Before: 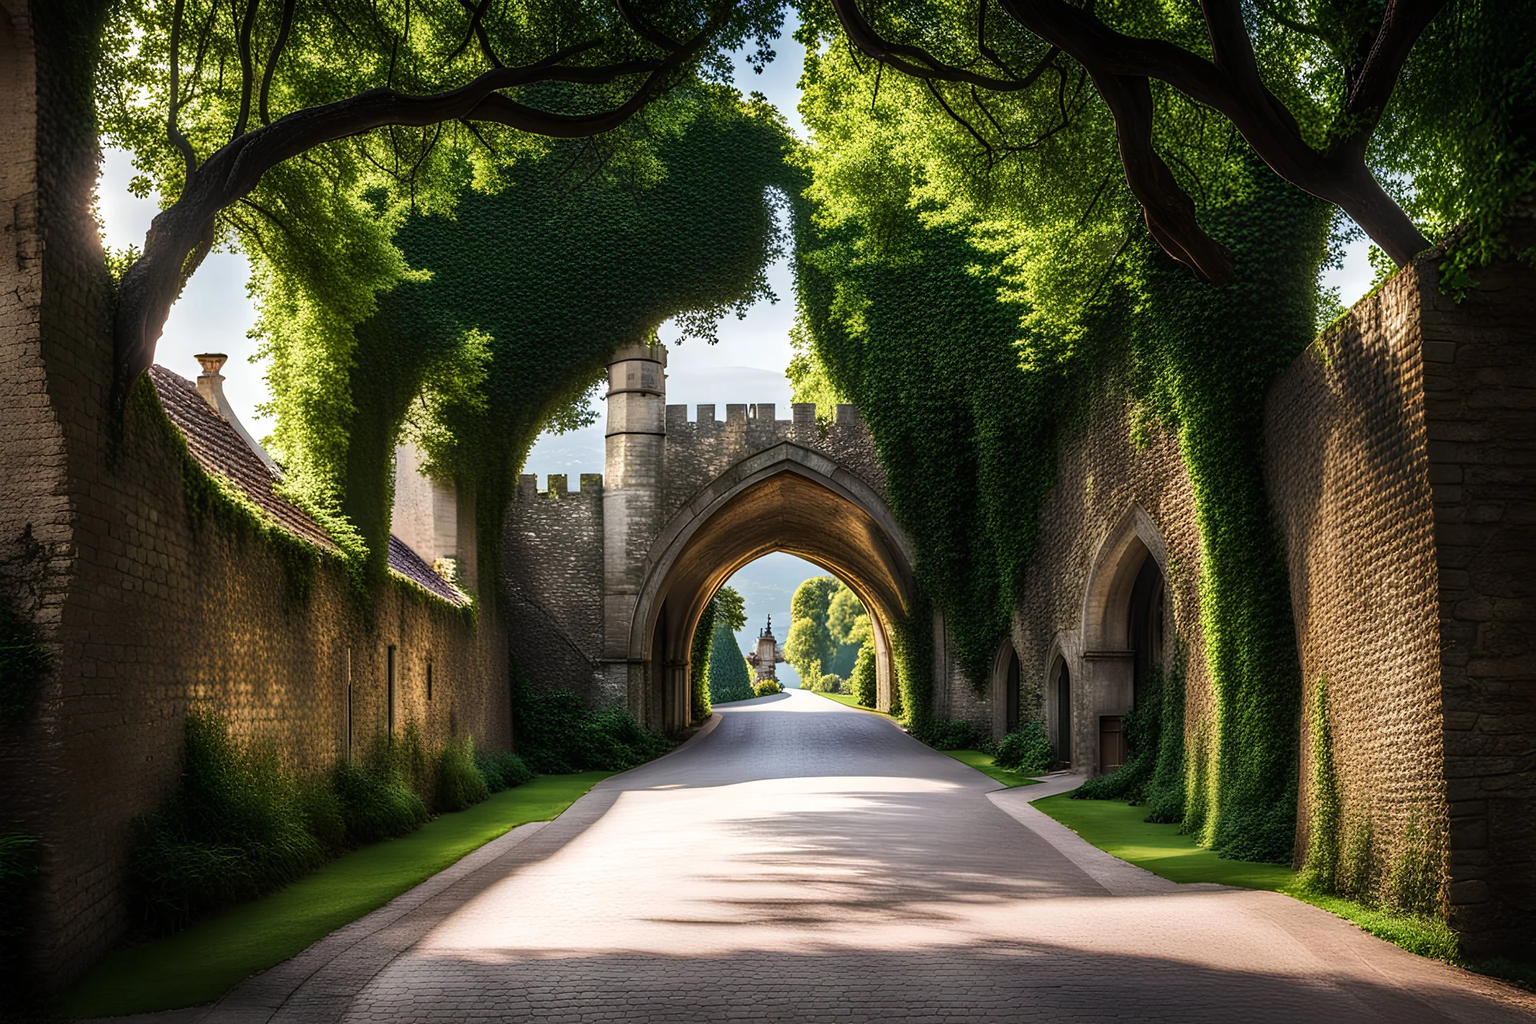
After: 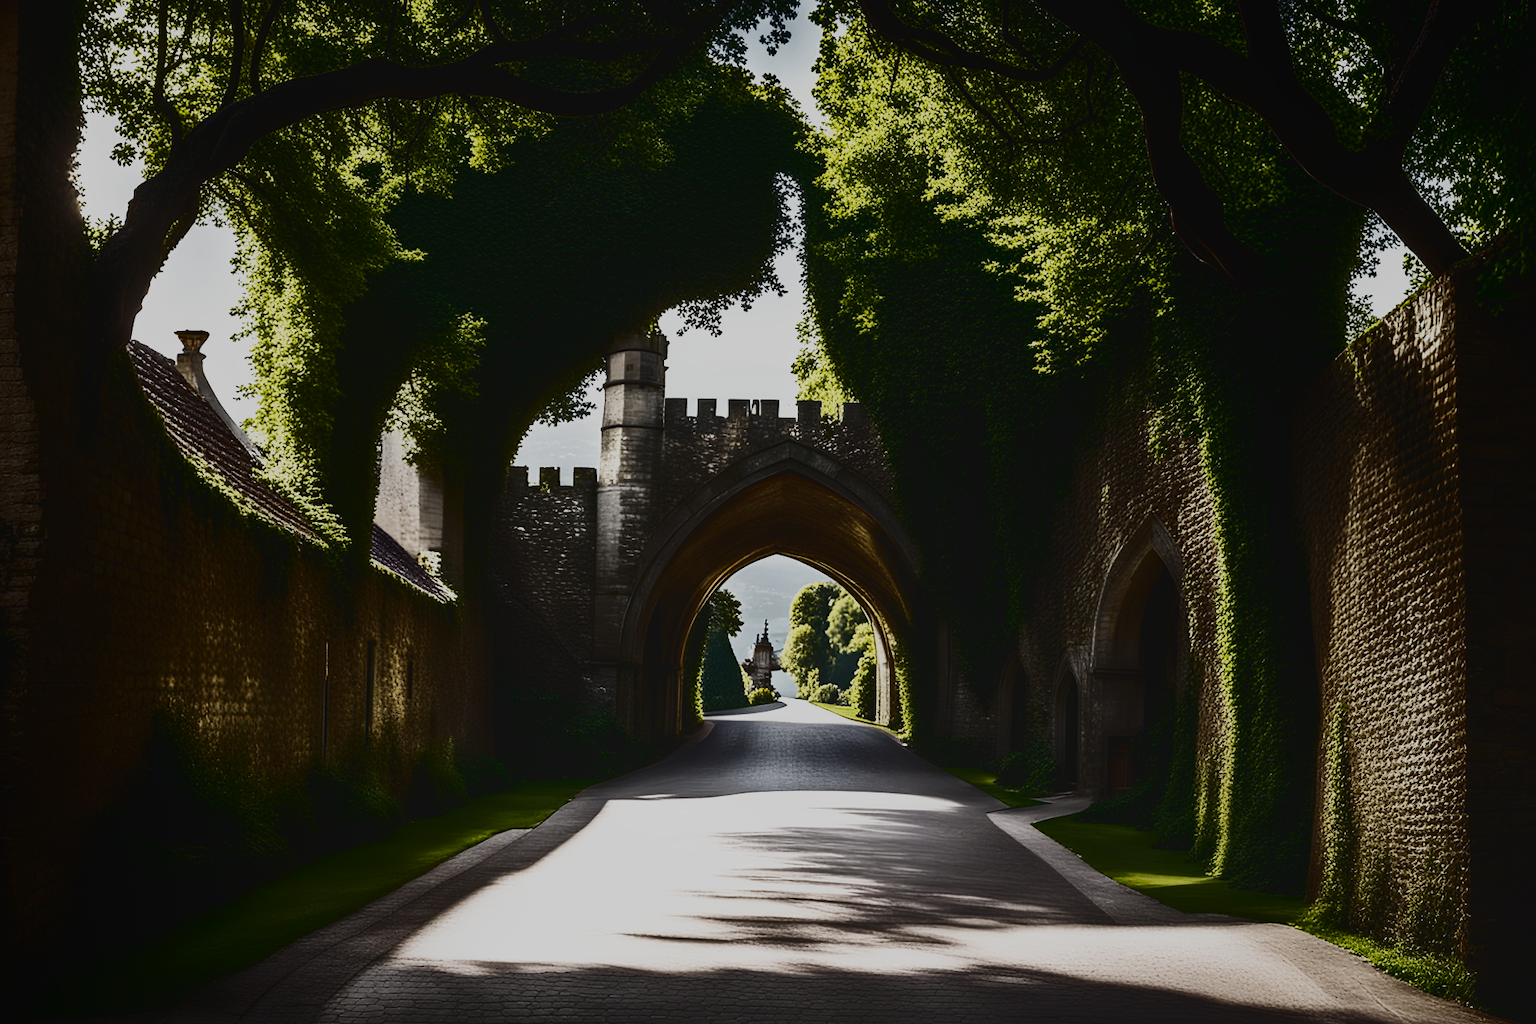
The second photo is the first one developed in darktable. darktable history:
tone curve: curves: ch0 [(0, 0) (0.765, 0.349) (1, 1)], color space Lab, linked channels, preserve colors none
base curve: curves: ch0 [(0, 0.003) (0.001, 0.002) (0.006, 0.004) (0.02, 0.022) (0.048, 0.086) (0.094, 0.234) (0.162, 0.431) (0.258, 0.629) (0.385, 0.8) (0.548, 0.918) (0.751, 0.988) (1, 1)], preserve colors none
local contrast: detail 69%
contrast brightness saturation: brightness -0.25, saturation 0.2
crop and rotate: angle -1.69°
